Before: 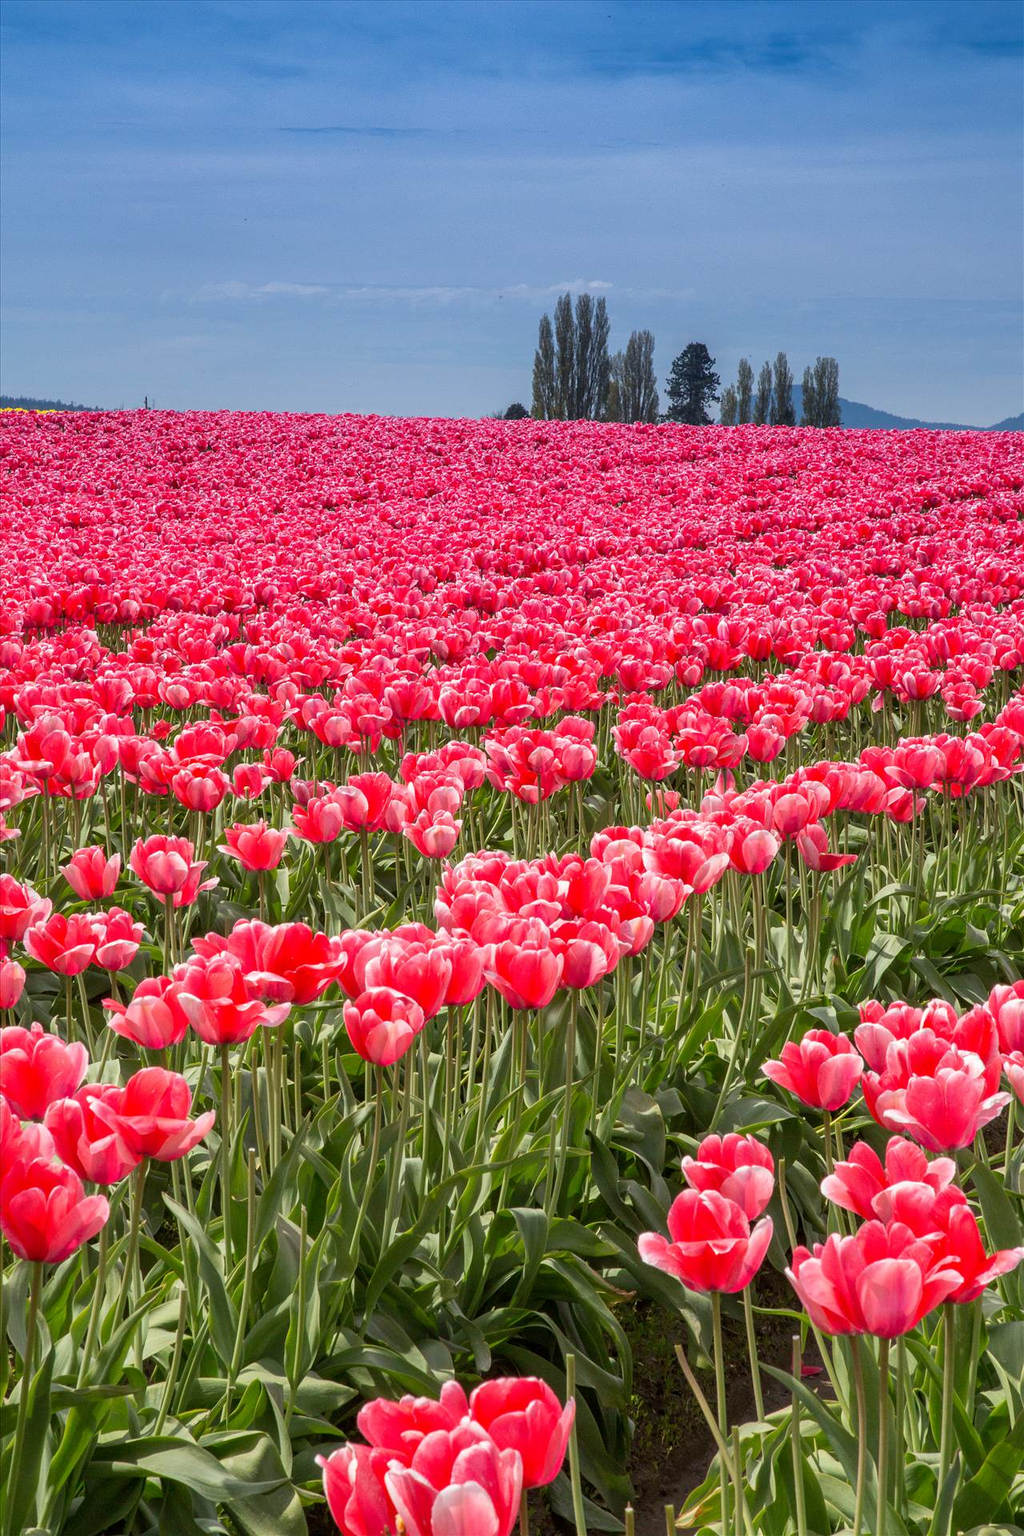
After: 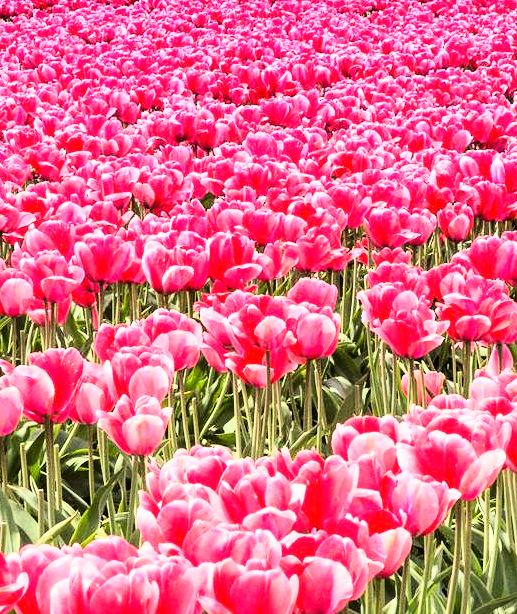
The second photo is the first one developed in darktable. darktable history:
crop: left 31.751%, top 32.172%, right 27.8%, bottom 35.83%
rgb curve: curves: ch0 [(0, 0) (0.21, 0.15) (0.24, 0.21) (0.5, 0.75) (0.75, 0.96) (0.89, 0.99) (1, 1)]; ch1 [(0, 0.02) (0.21, 0.13) (0.25, 0.2) (0.5, 0.67) (0.75, 0.9) (0.89, 0.97) (1, 1)]; ch2 [(0, 0.02) (0.21, 0.13) (0.25, 0.2) (0.5, 0.67) (0.75, 0.9) (0.89, 0.97) (1, 1)], compensate middle gray true
